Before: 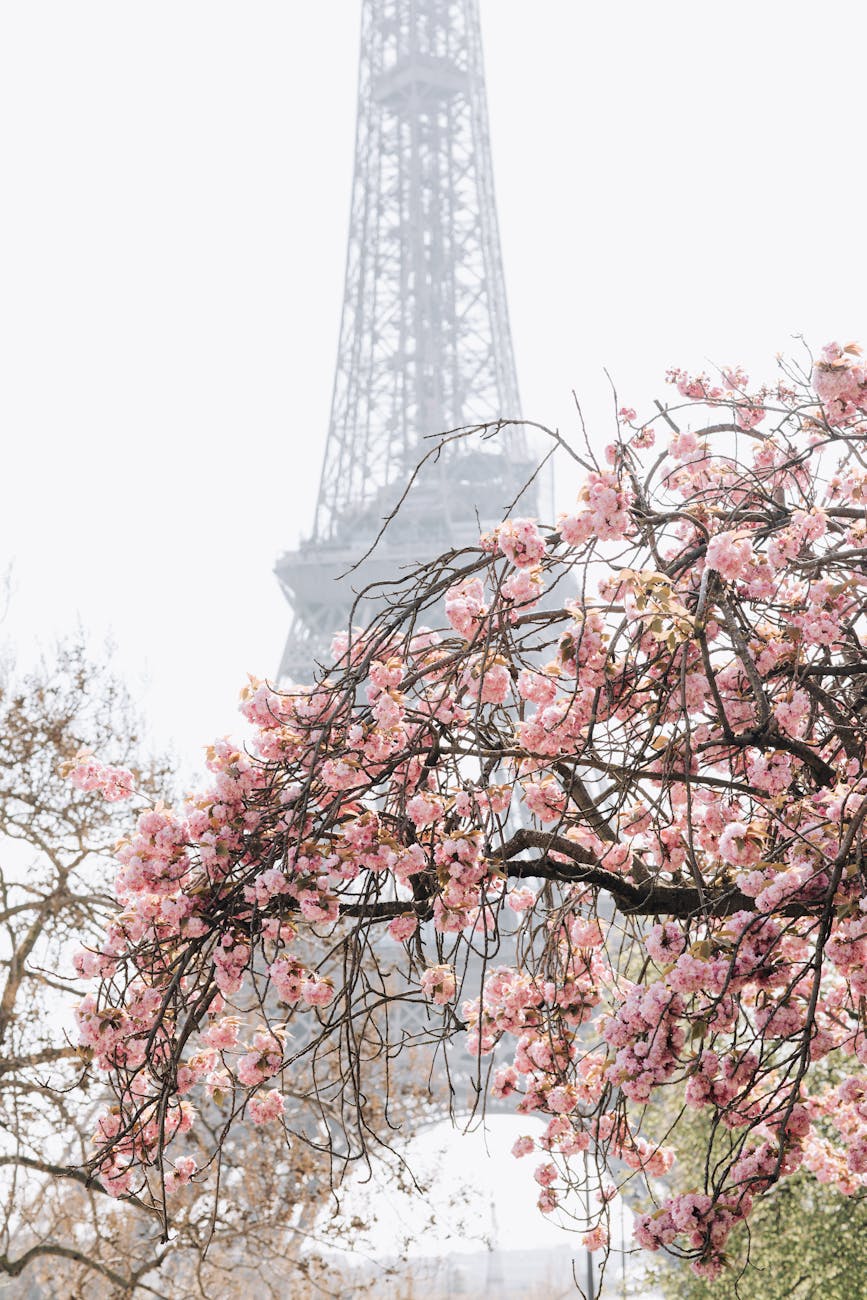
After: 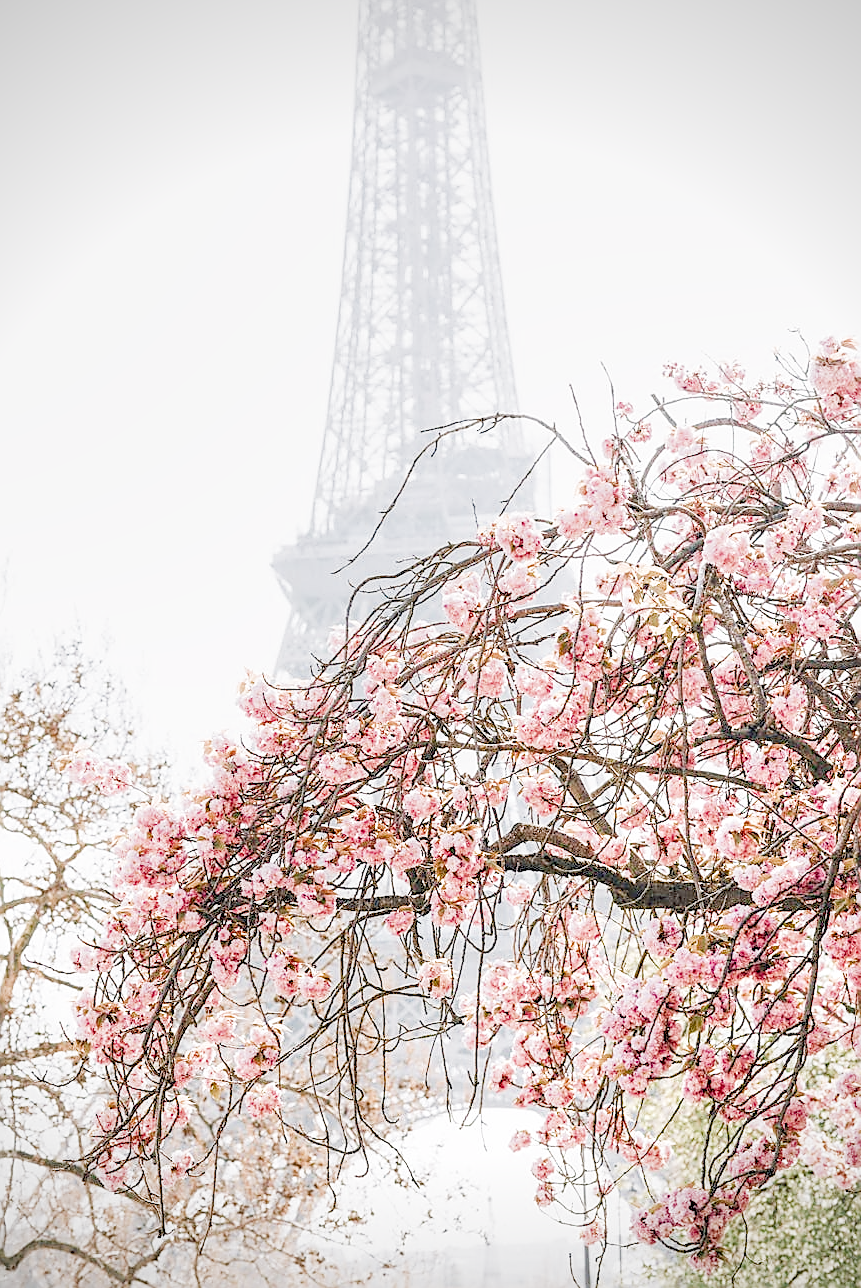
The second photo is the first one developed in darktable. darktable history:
color balance rgb: shadows lift › chroma 1%, shadows lift › hue 113°, highlights gain › chroma 0.2%, highlights gain › hue 333°, perceptual saturation grading › global saturation 20%, perceptual saturation grading › highlights -50%, perceptual saturation grading › shadows 25%, contrast -10%
vignetting: fall-off radius 60.92%
local contrast: detail 150%
crop: left 0.434%, top 0.485%, right 0.244%, bottom 0.386%
sharpen: radius 1.4, amount 1.25, threshold 0.7
filmic rgb: middle gray luminance 4.29%, black relative exposure -13 EV, white relative exposure 5 EV, threshold 6 EV, target black luminance 0%, hardness 5.19, latitude 59.69%, contrast 0.767, highlights saturation mix 5%, shadows ↔ highlights balance 25.95%, add noise in highlights 0, color science v3 (2019), use custom middle-gray values true, iterations of high-quality reconstruction 0, contrast in highlights soft, enable highlight reconstruction true
rotate and perspective: automatic cropping off
